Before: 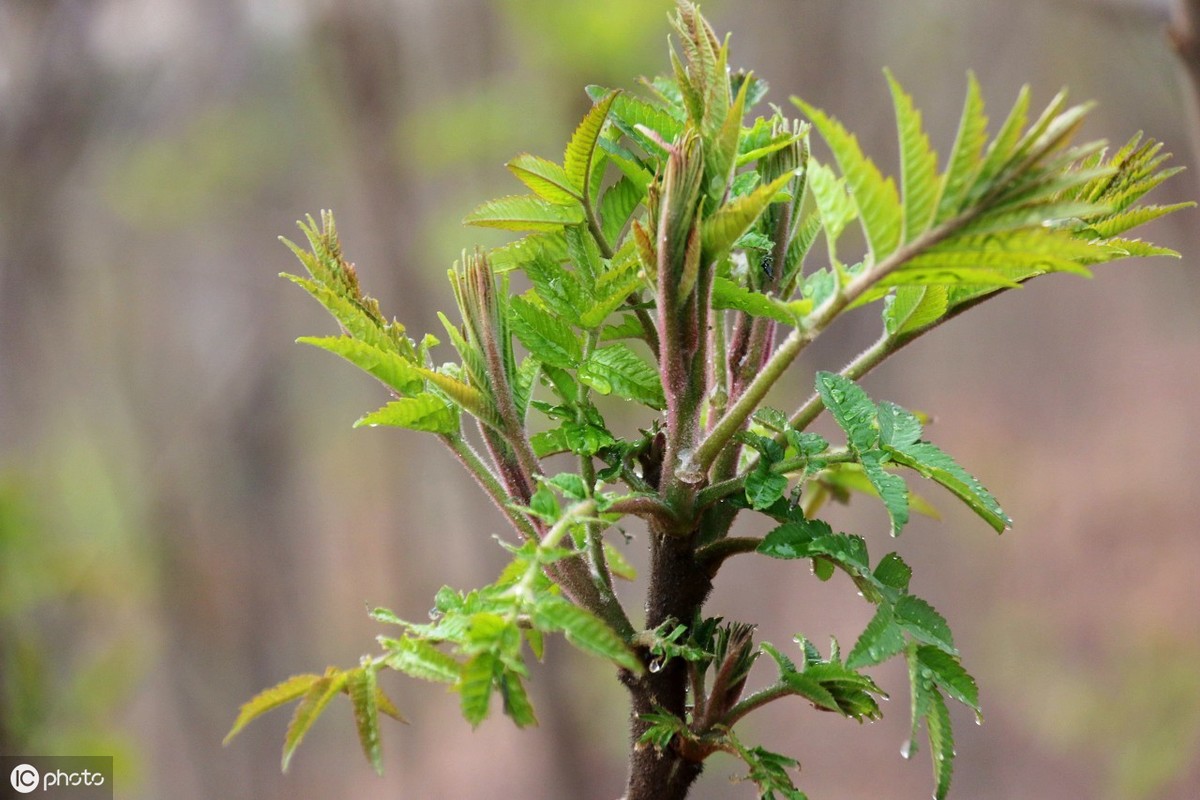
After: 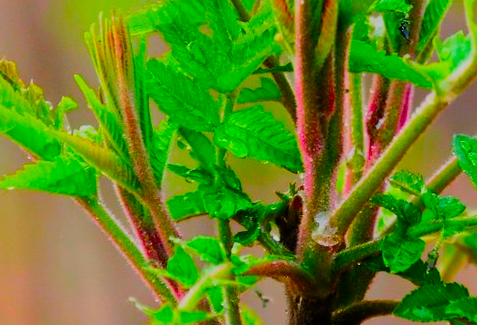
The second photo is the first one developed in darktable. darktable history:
filmic rgb: black relative exposure -7.65 EV, white relative exposure 4.56 EV, hardness 3.61, preserve chrominance RGB euclidean norm, color science v5 (2021), contrast in shadows safe, contrast in highlights safe
crop: left 30.285%, top 29.665%, right 29.916%, bottom 29.631%
color correction: highlights b* -0.054, saturation 2.95
